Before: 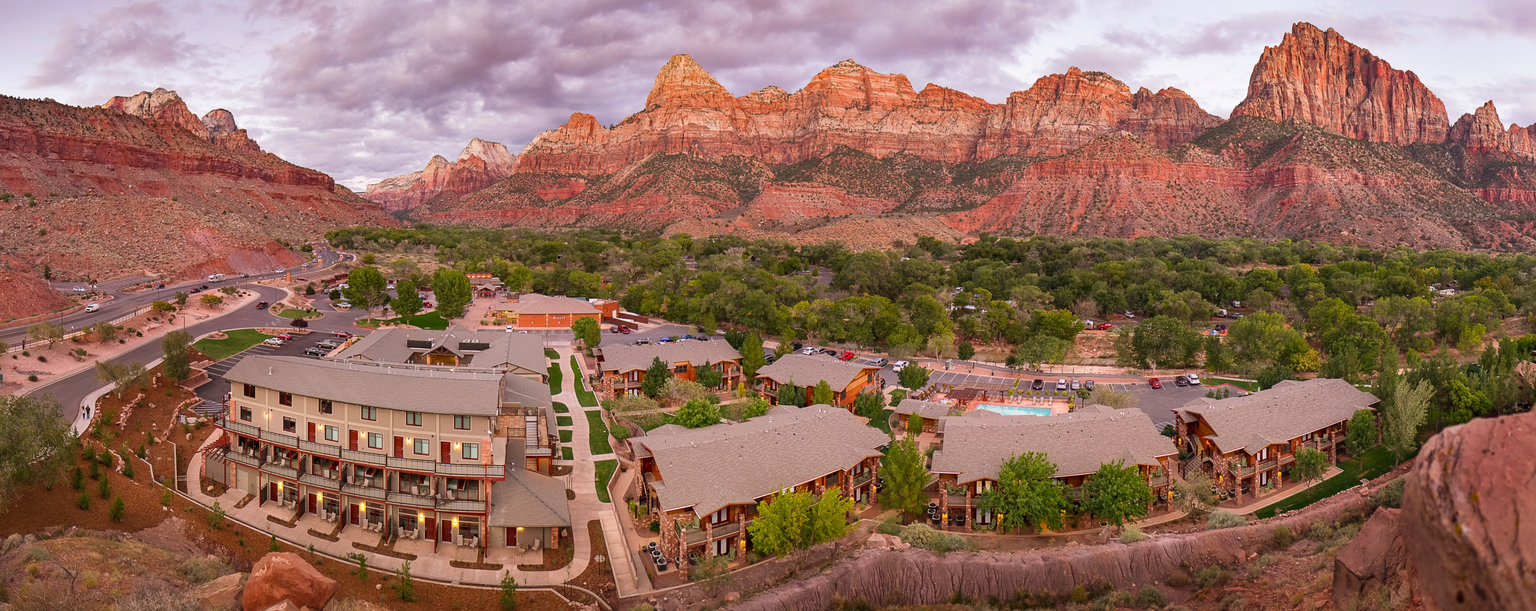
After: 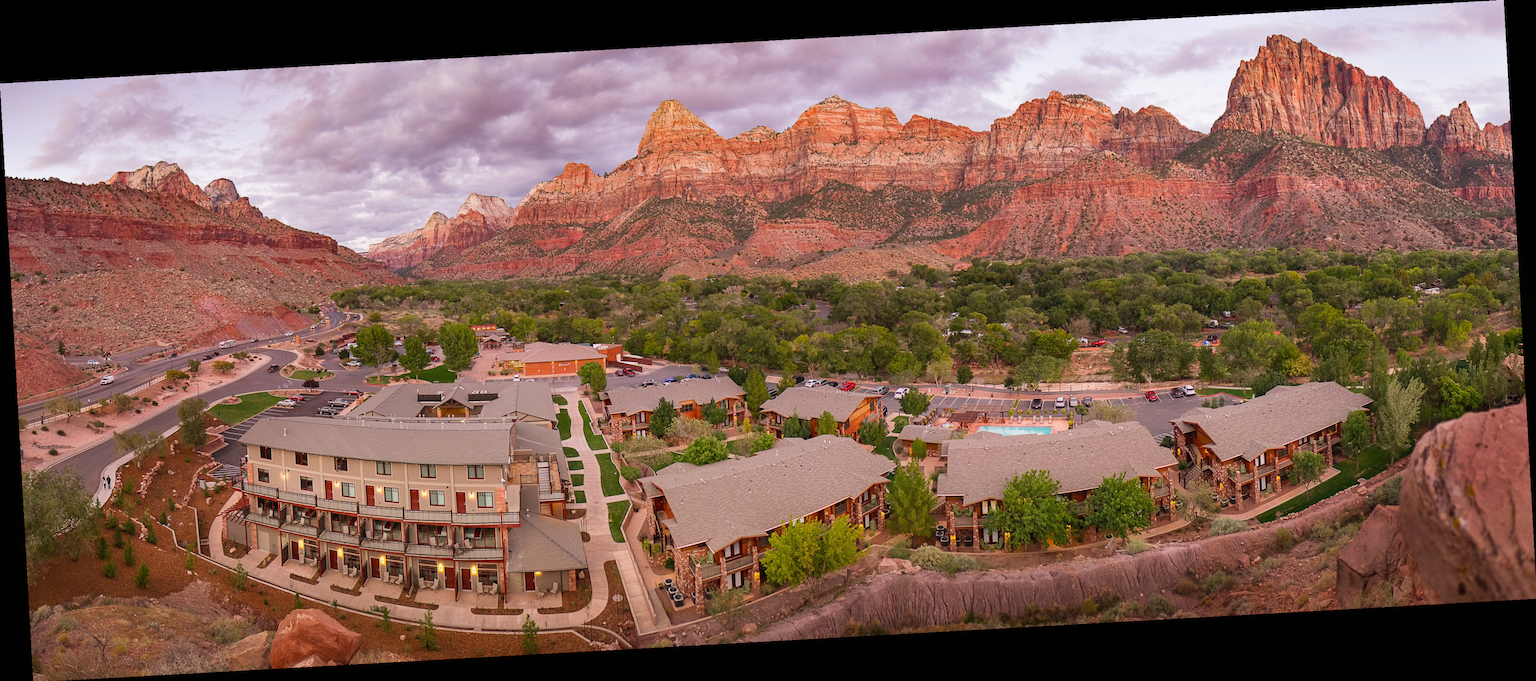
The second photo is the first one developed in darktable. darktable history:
rotate and perspective: rotation -3.18°, automatic cropping off
contrast equalizer: octaves 7, y [[0.6 ×6], [0.55 ×6], [0 ×6], [0 ×6], [0 ×6]], mix -0.1
